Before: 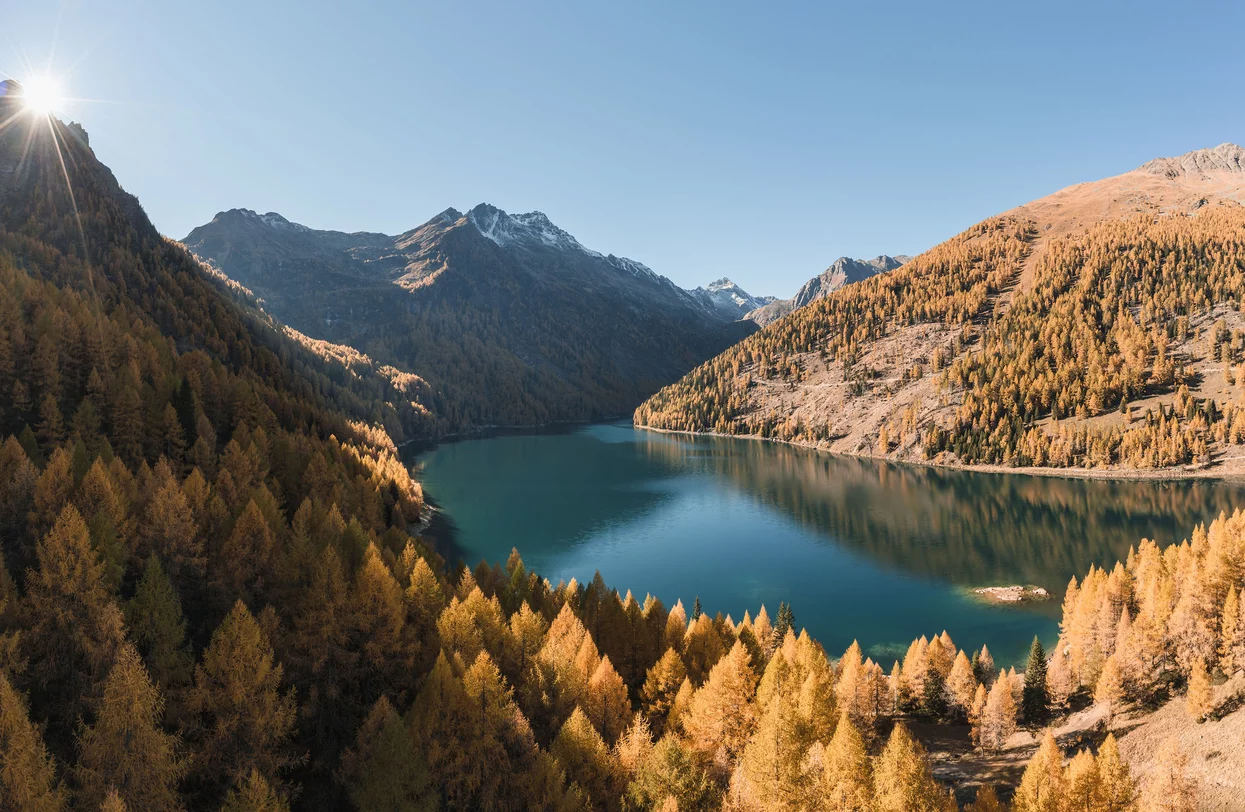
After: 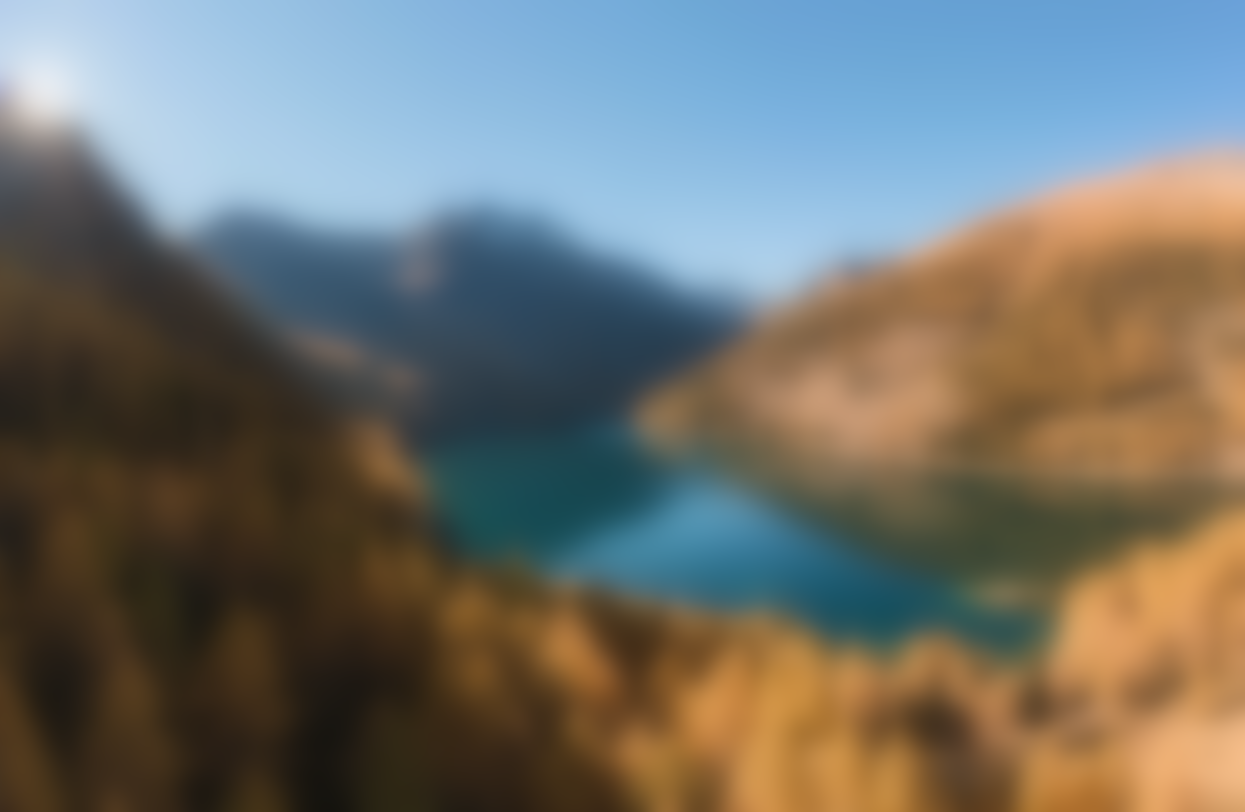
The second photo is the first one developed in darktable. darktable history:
lowpass: radius 16, unbound 0
velvia: strength 36.57%
